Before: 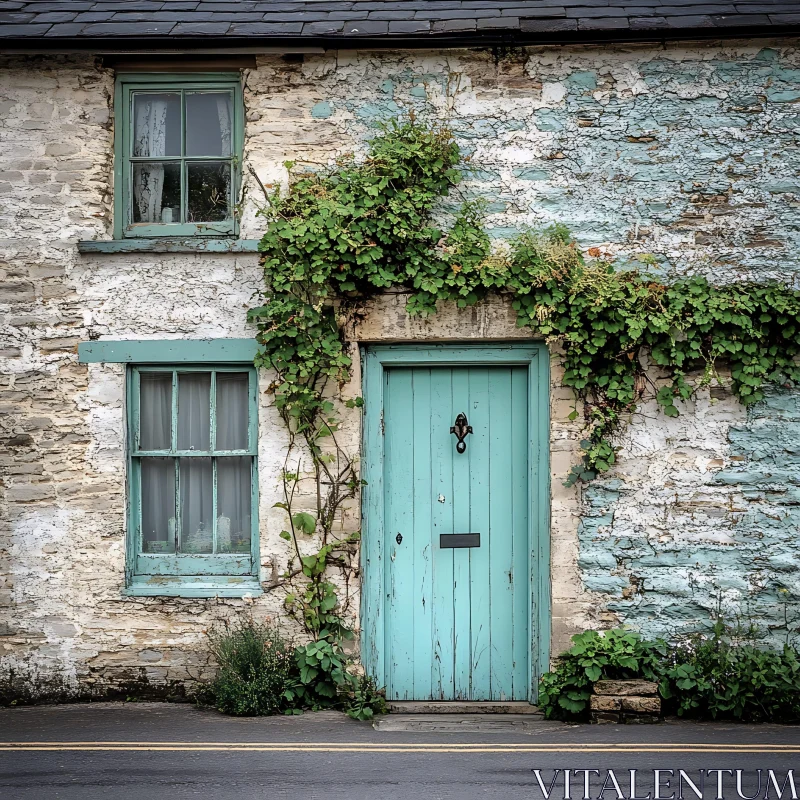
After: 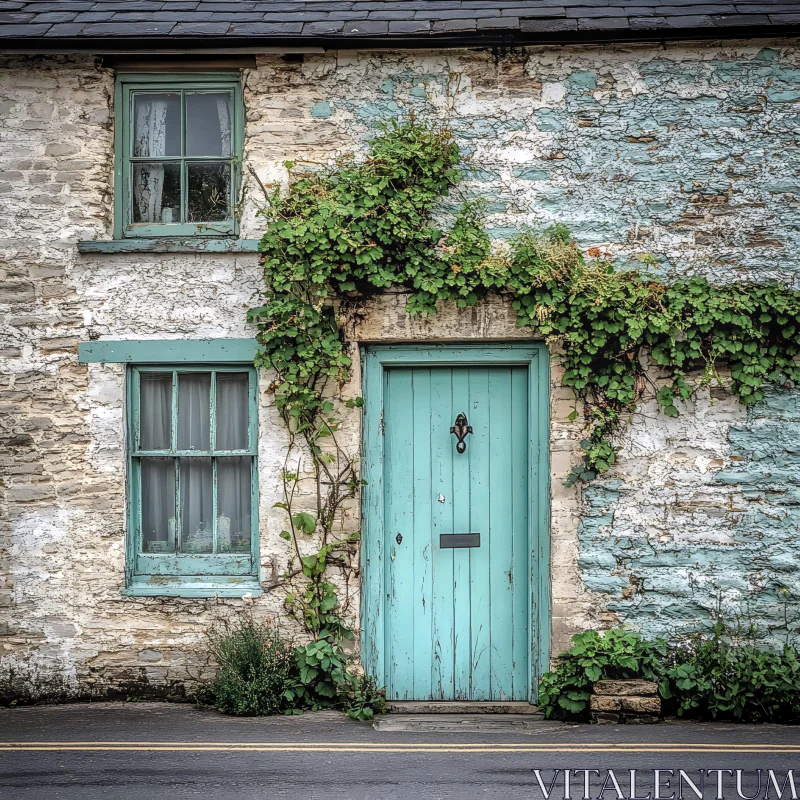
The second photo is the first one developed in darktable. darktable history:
white balance: emerald 1
local contrast: highlights 74%, shadows 55%, detail 176%, midtone range 0.207
